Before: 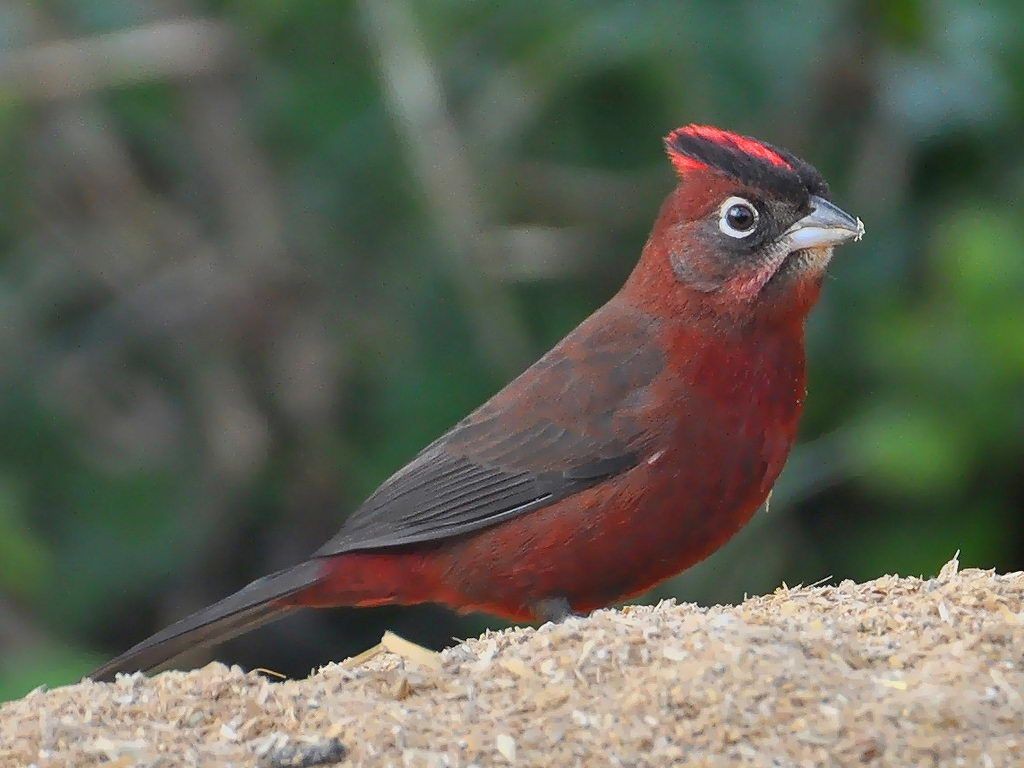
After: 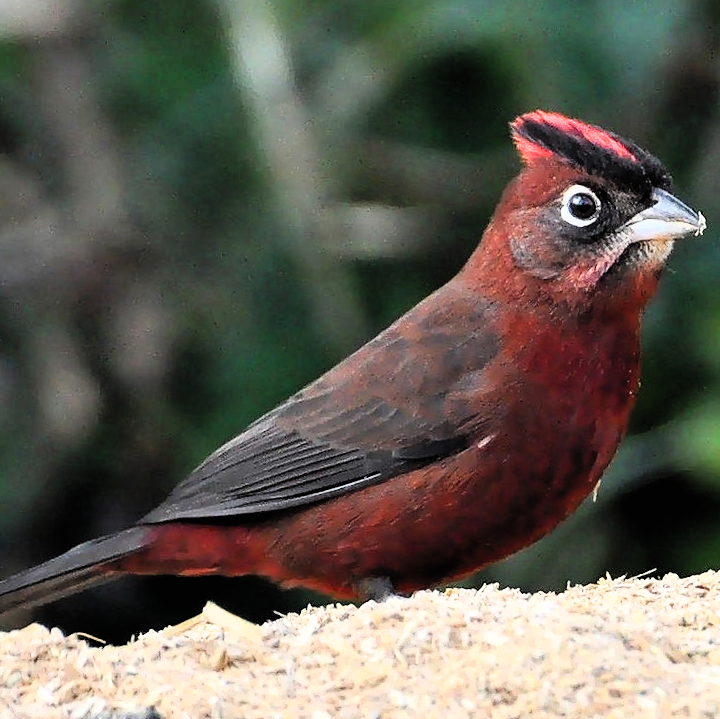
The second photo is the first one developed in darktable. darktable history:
filmic rgb: black relative exposure -3.63 EV, white relative exposure 2.18 EV, hardness 3.62
contrast brightness saturation: contrast 0.201, brightness 0.17, saturation 0.219
crop and rotate: angle -2.87°, left 14.022%, top 0.037%, right 11.028%, bottom 0.083%
